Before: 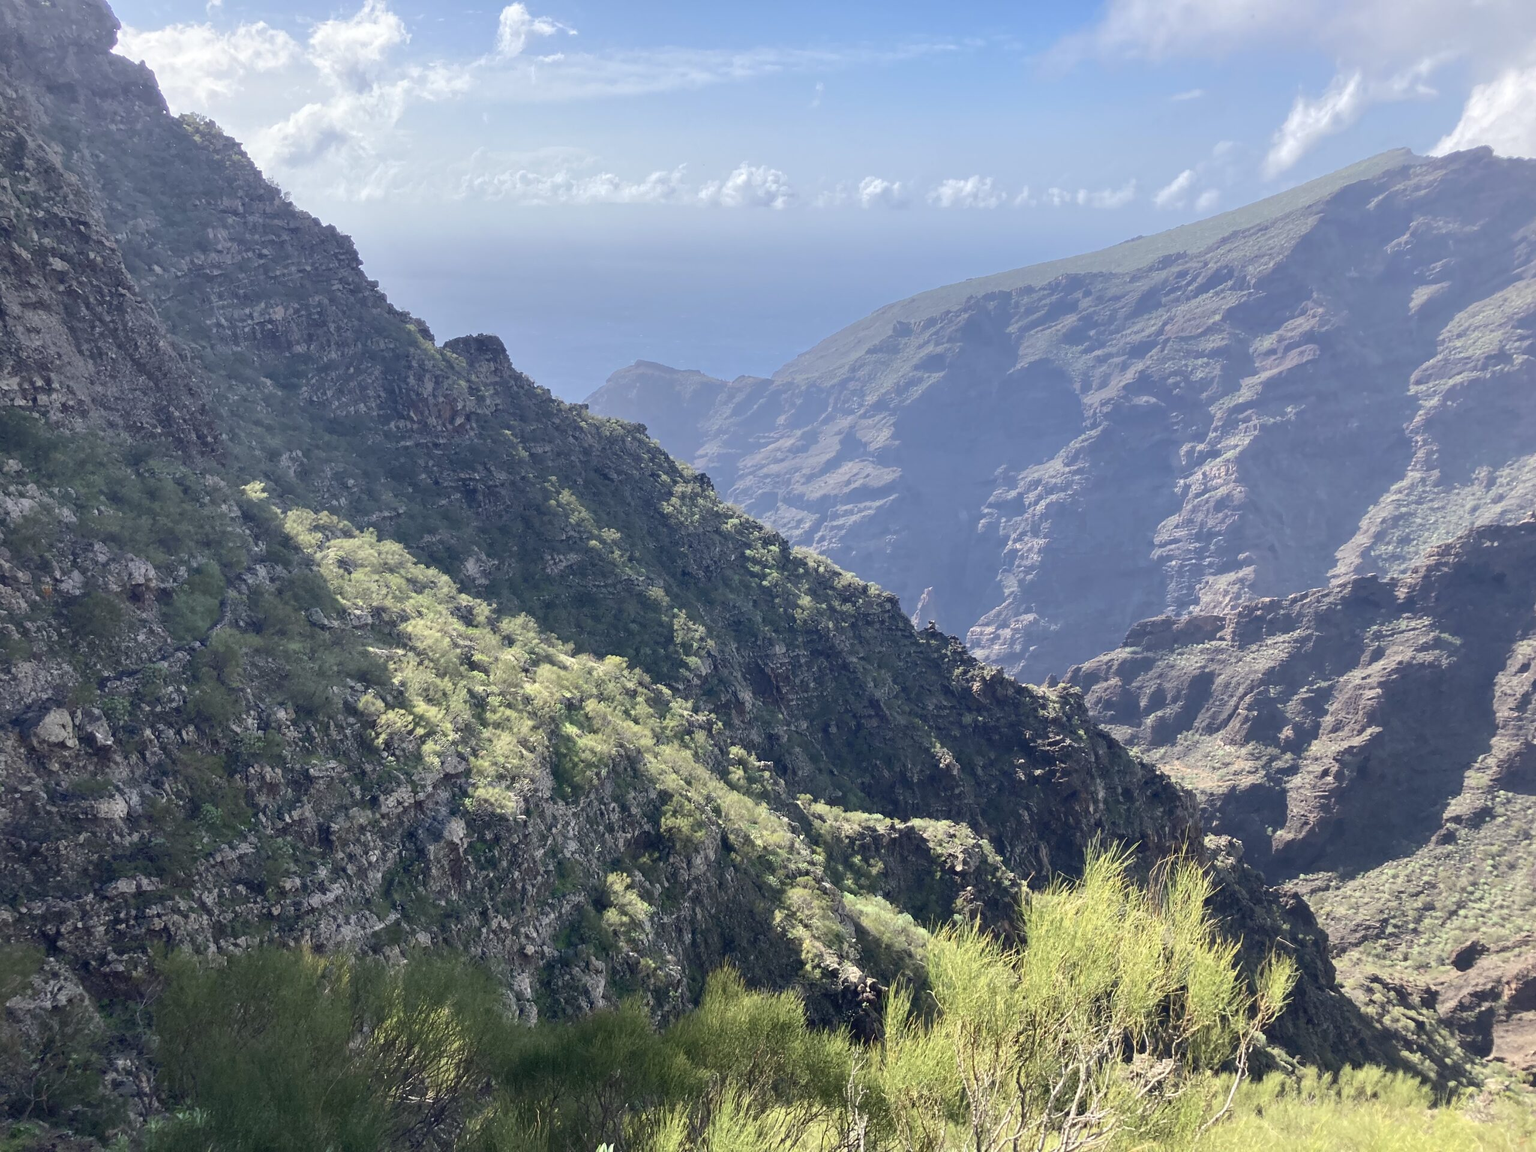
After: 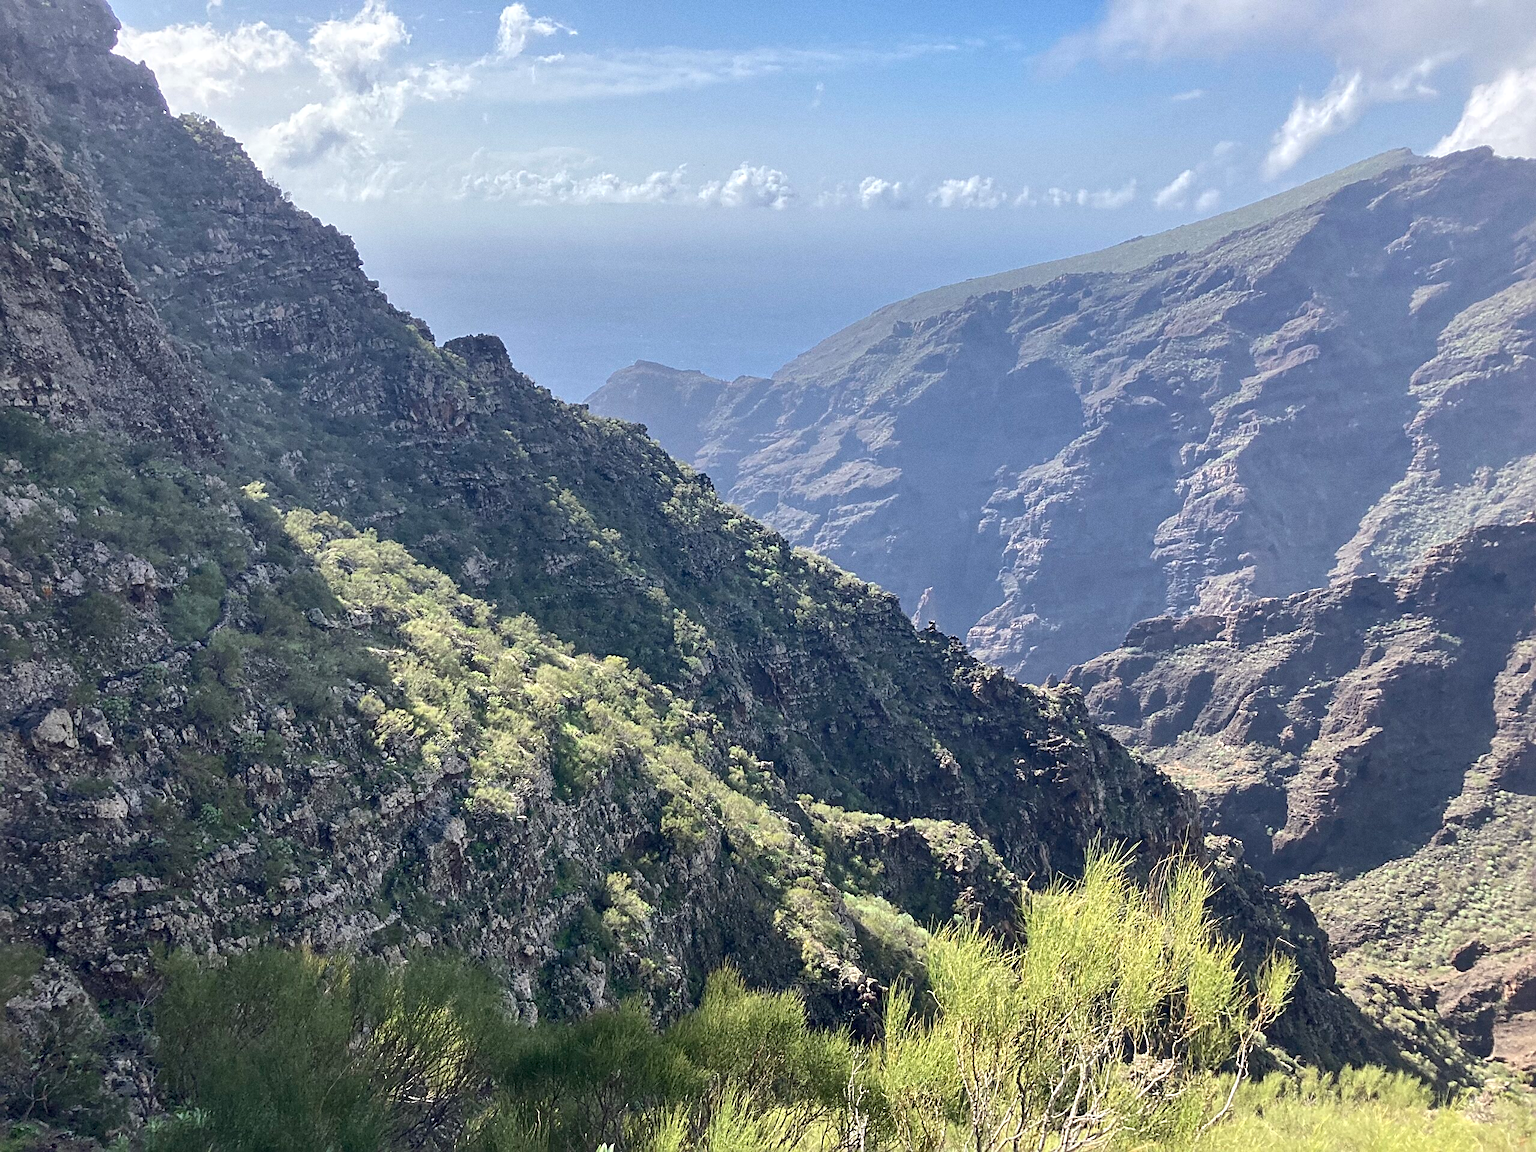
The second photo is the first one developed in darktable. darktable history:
grain: coarseness 0.09 ISO
local contrast: mode bilateral grid, contrast 20, coarseness 50, detail 130%, midtone range 0.2
sharpen: radius 2.543, amount 0.636
tone equalizer: on, module defaults
white balance: emerald 1
